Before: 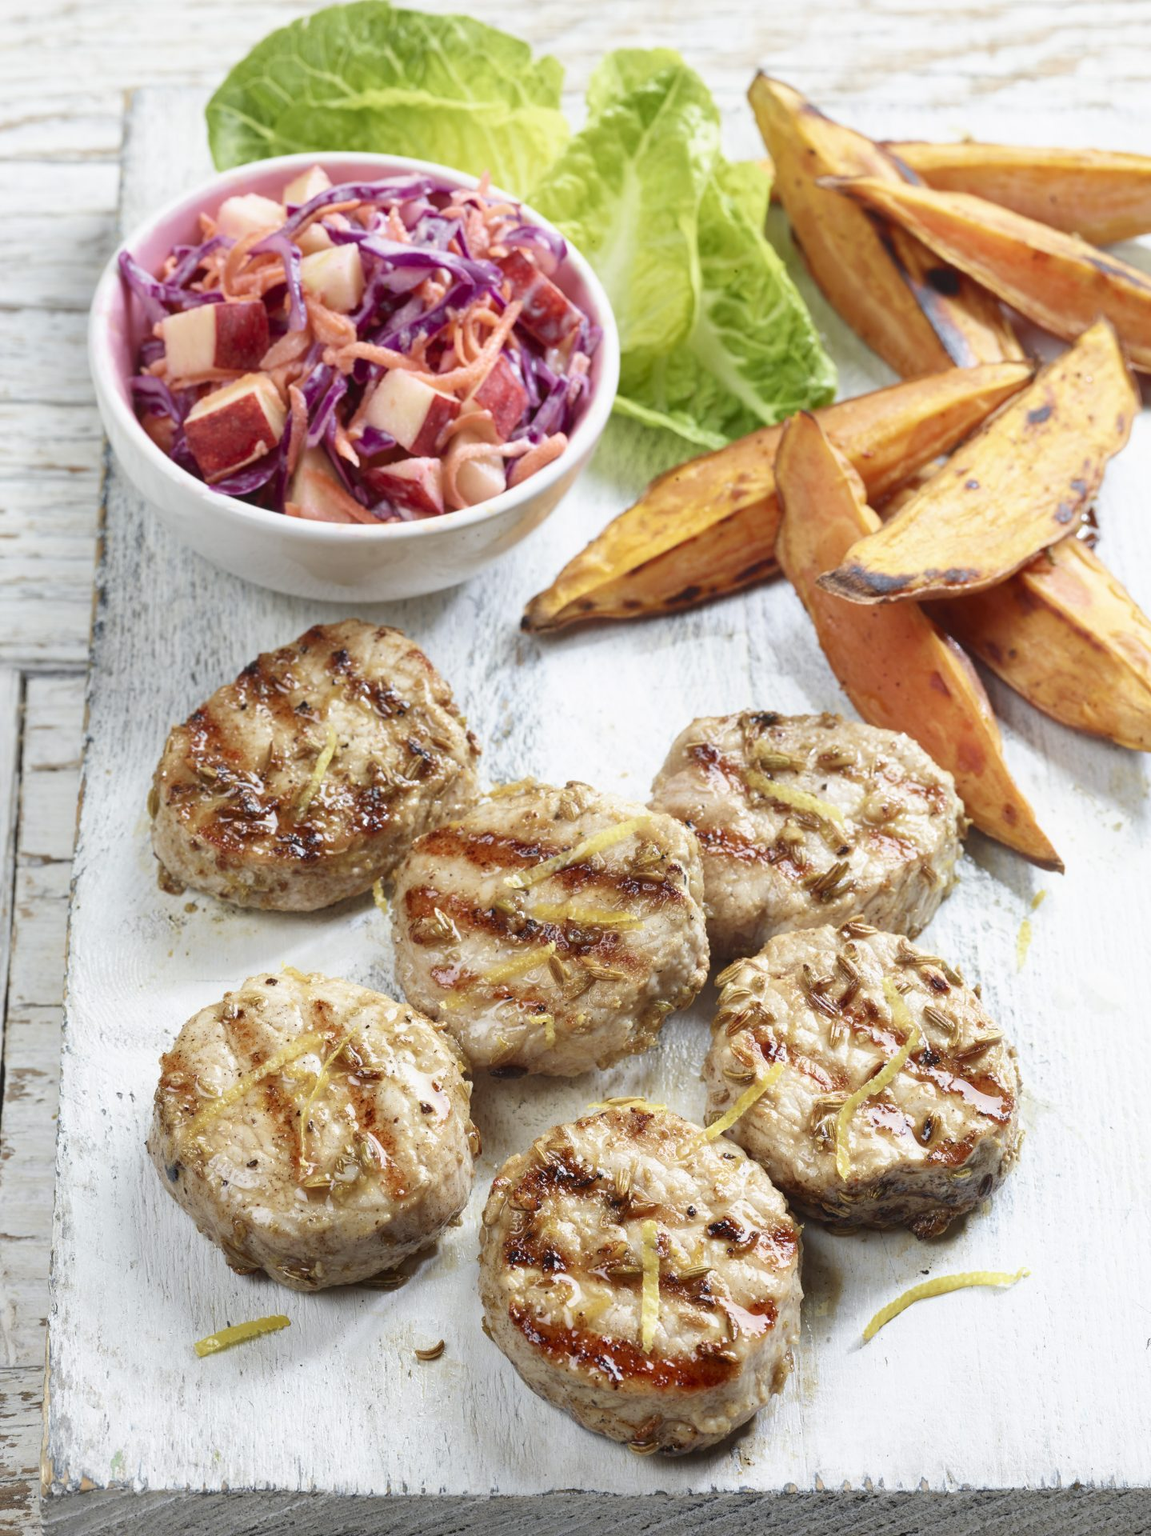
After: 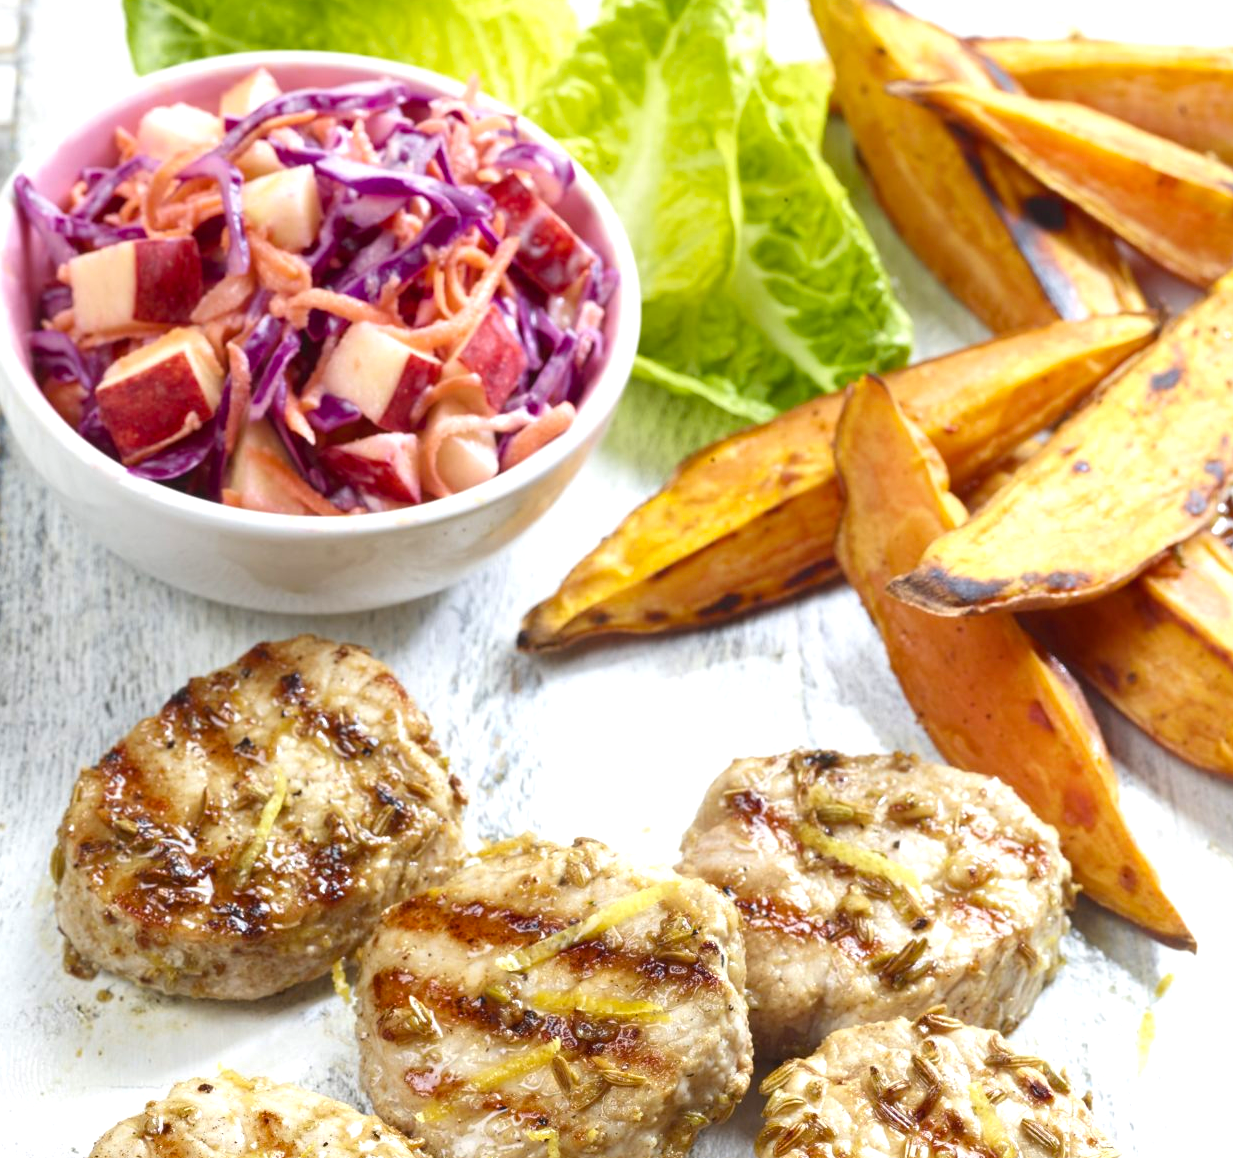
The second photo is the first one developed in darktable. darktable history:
crop and rotate: left 9.325%, top 7.268%, right 4.956%, bottom 32.398%
color balance rgb: perceptual saturation grading › global saturation 25.76%, perceptual brilliance grading › global brilliance 9.894%, global vibrance 0.255%
